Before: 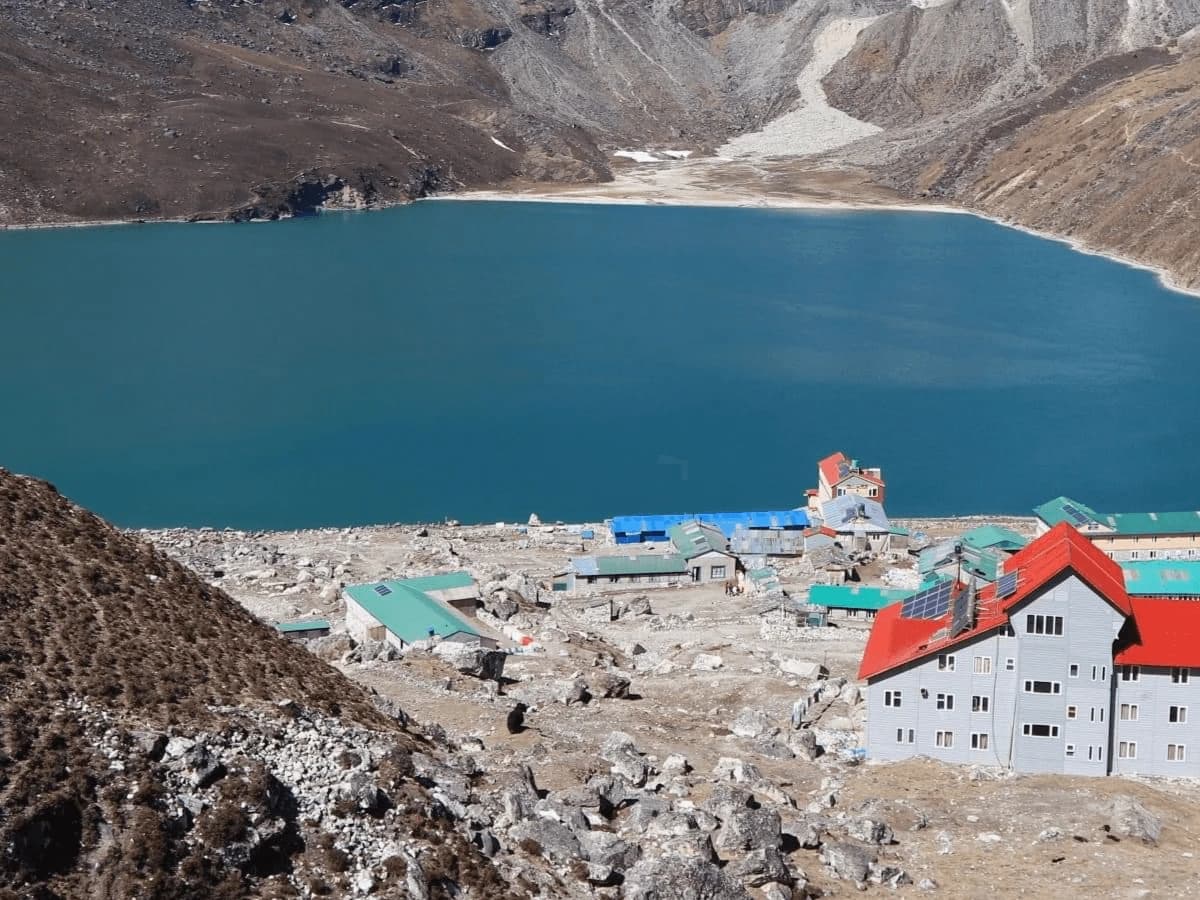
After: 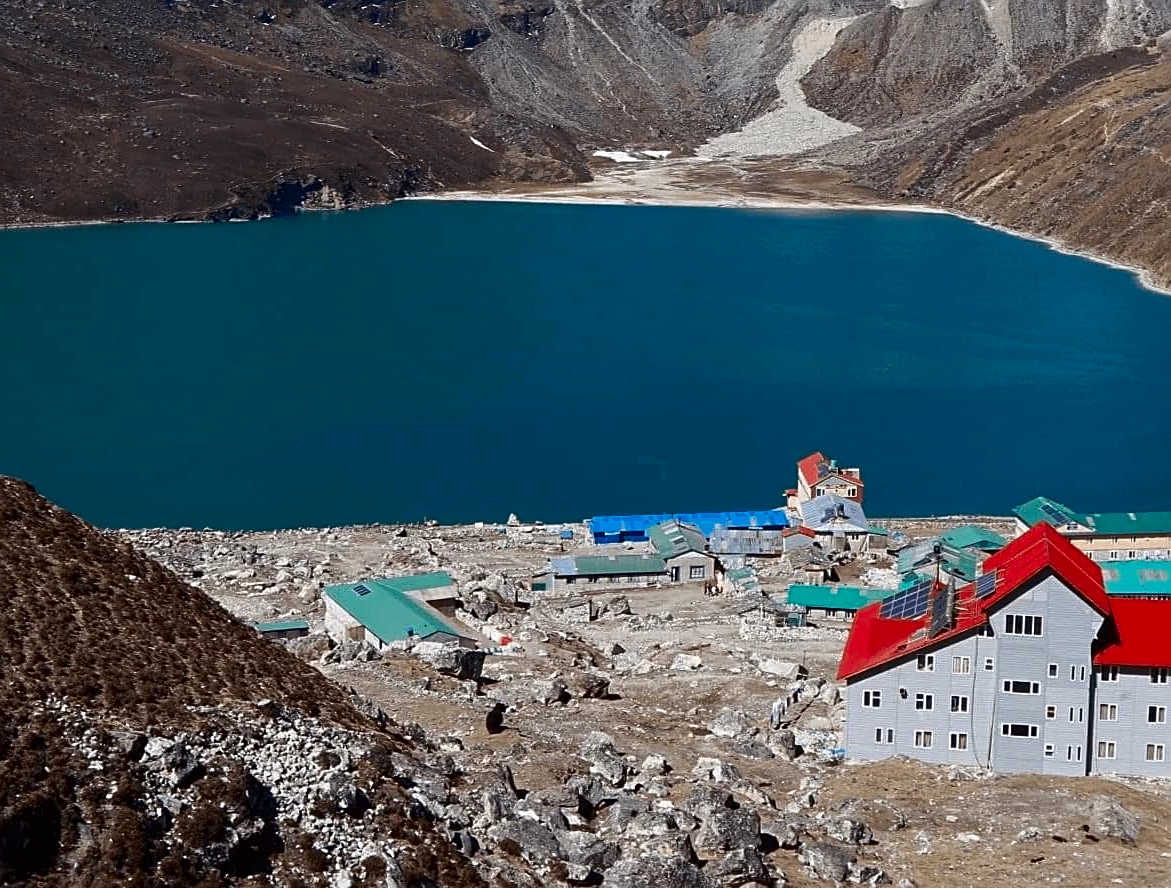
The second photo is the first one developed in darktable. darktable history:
contrast brightness saturation: brightness -0.25, saturation 0.2
sharpen: on, module defaults
crop and rotate: left 1.774%, right 0.633%, bottom 1.28%
